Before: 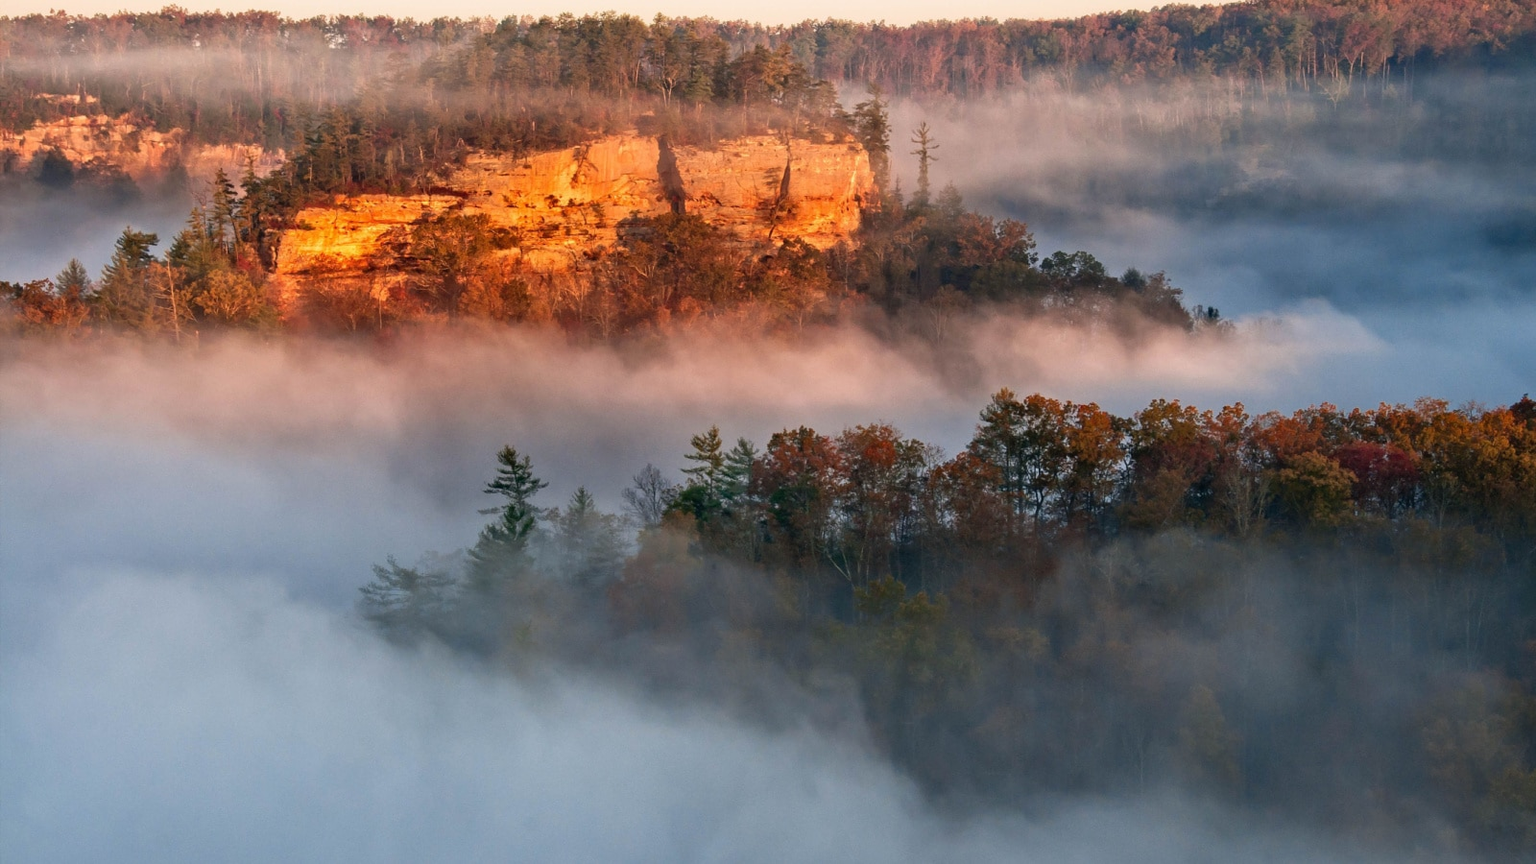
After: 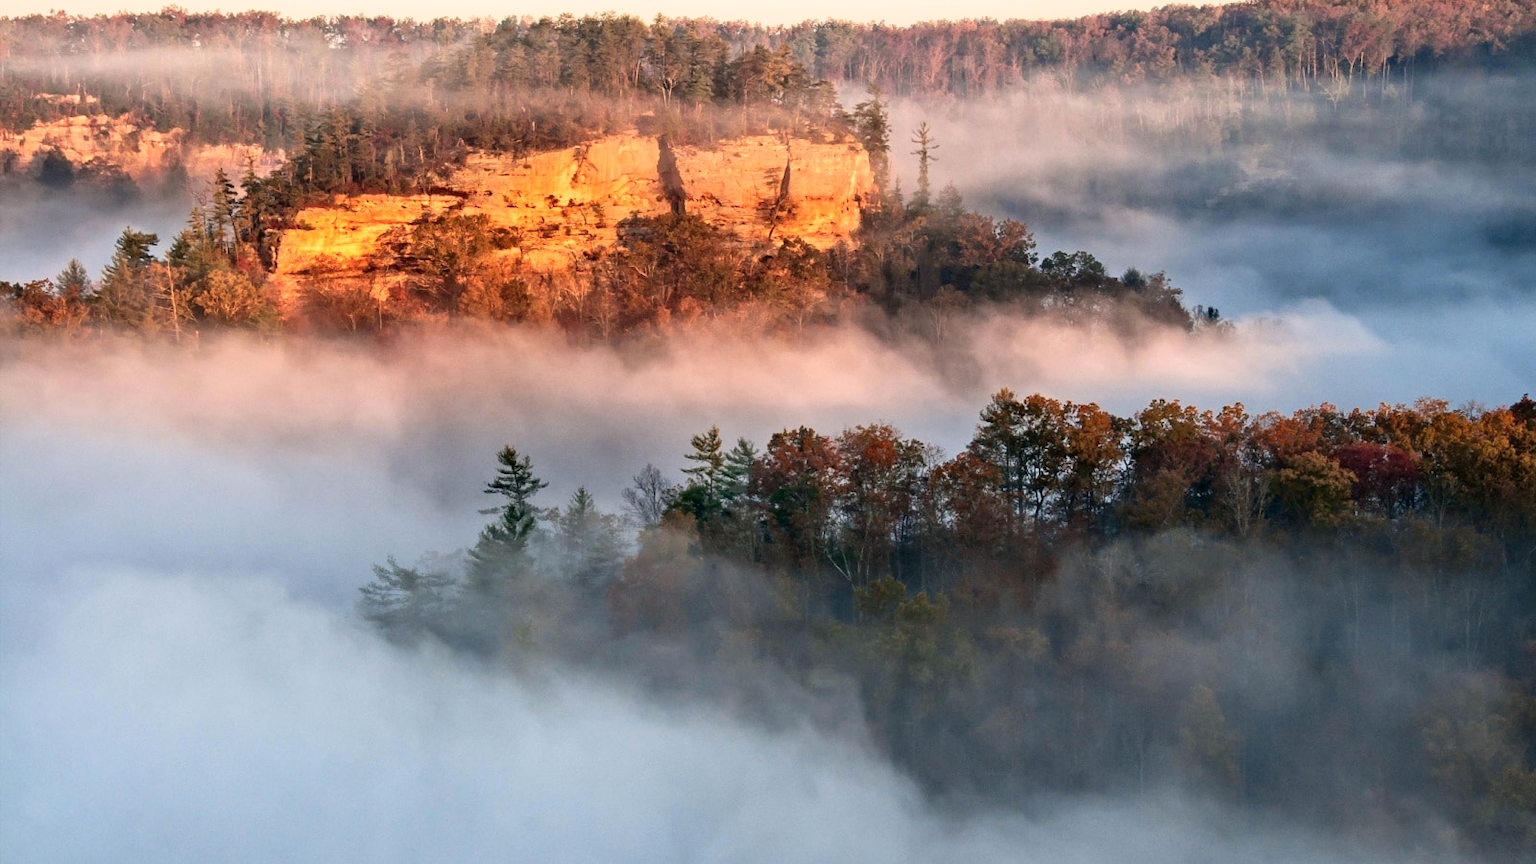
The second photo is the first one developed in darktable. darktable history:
tone curve: curves: ch0 [(0, 0) (0.004, 0.001) (0.02, 0.008) (0.218, 0.218) (0.664, 0.774) (0.832, 0.914) (1, 1)], color space Lab, independent channels, preserve colors none
